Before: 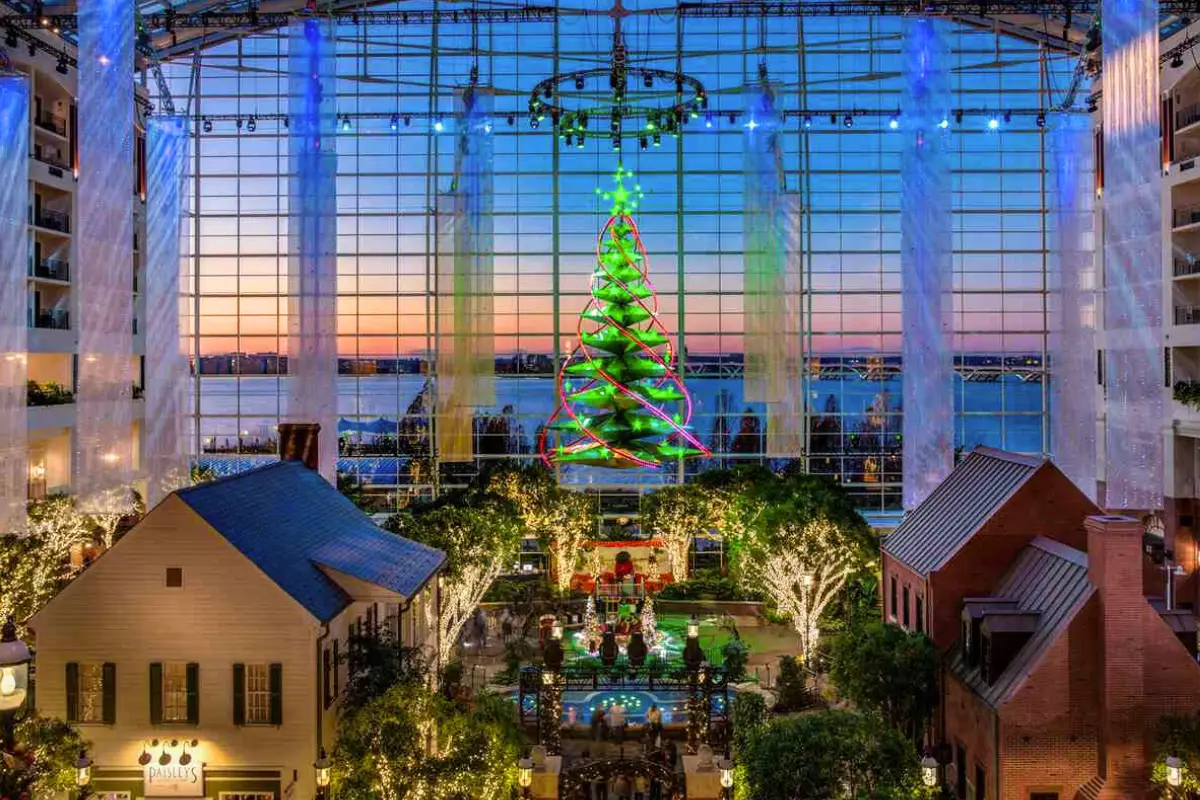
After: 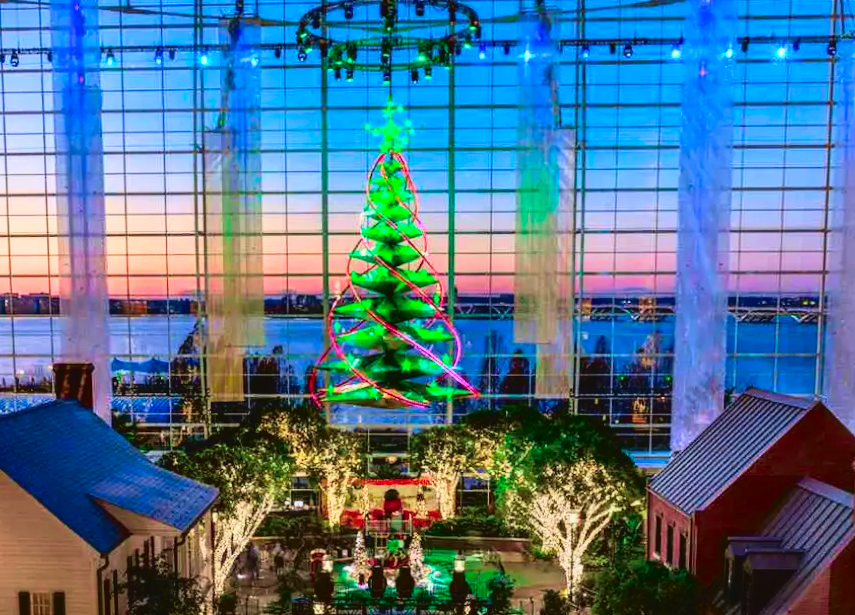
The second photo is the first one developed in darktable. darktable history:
contrast brightness saturation: contrast 0.09, saturation 0.28
rotate and perspective: rotation 0.074°, lens shift (vertical) 0.096, lens shift (horizontal) -0.041, crop left 0.043, crop right 0.952, crop top 0.024, crop bottom 0.979
crop: left 16.768%, top 8.653%, right 8.362%, bottom 12.485%
tone curve: curves: ch0 [(0, 0.039) (0.104, 0.094) (0.285, 0.301) (0.689, 0.764) (0.89, 0.926) (0.994, 0.971)]; ch1 [(0, 0) (0.337, 0.249) (0.437, 0.411) (0.485, 0.487) (0.515, 0.514) (0.566, 0.563) (0.641, 0.655) (1, 1)]; ch2 [(0, 0) (0.314, 0.301) (0.421, 0.411) (0.502, 0.505) (0.528, 0.54) (0.557, 0.555) (0.612, 0.583) (0.722, 0.67) (1, 1)], color space Lab, independent channels, preserve colors none
white balance: red 0.98, blue 1.034
tone equalizer: on, module defaults
velvia: on, module defaults
